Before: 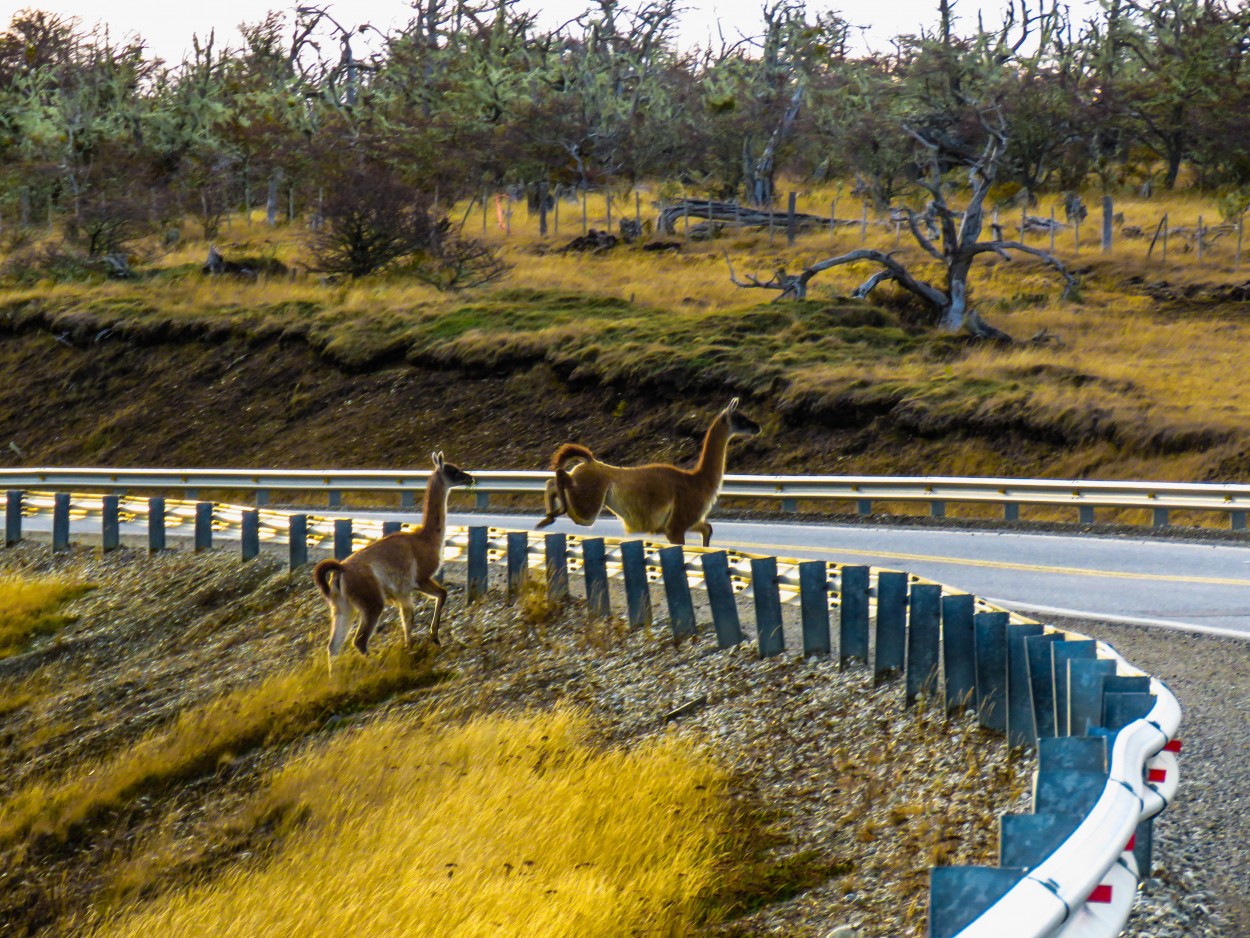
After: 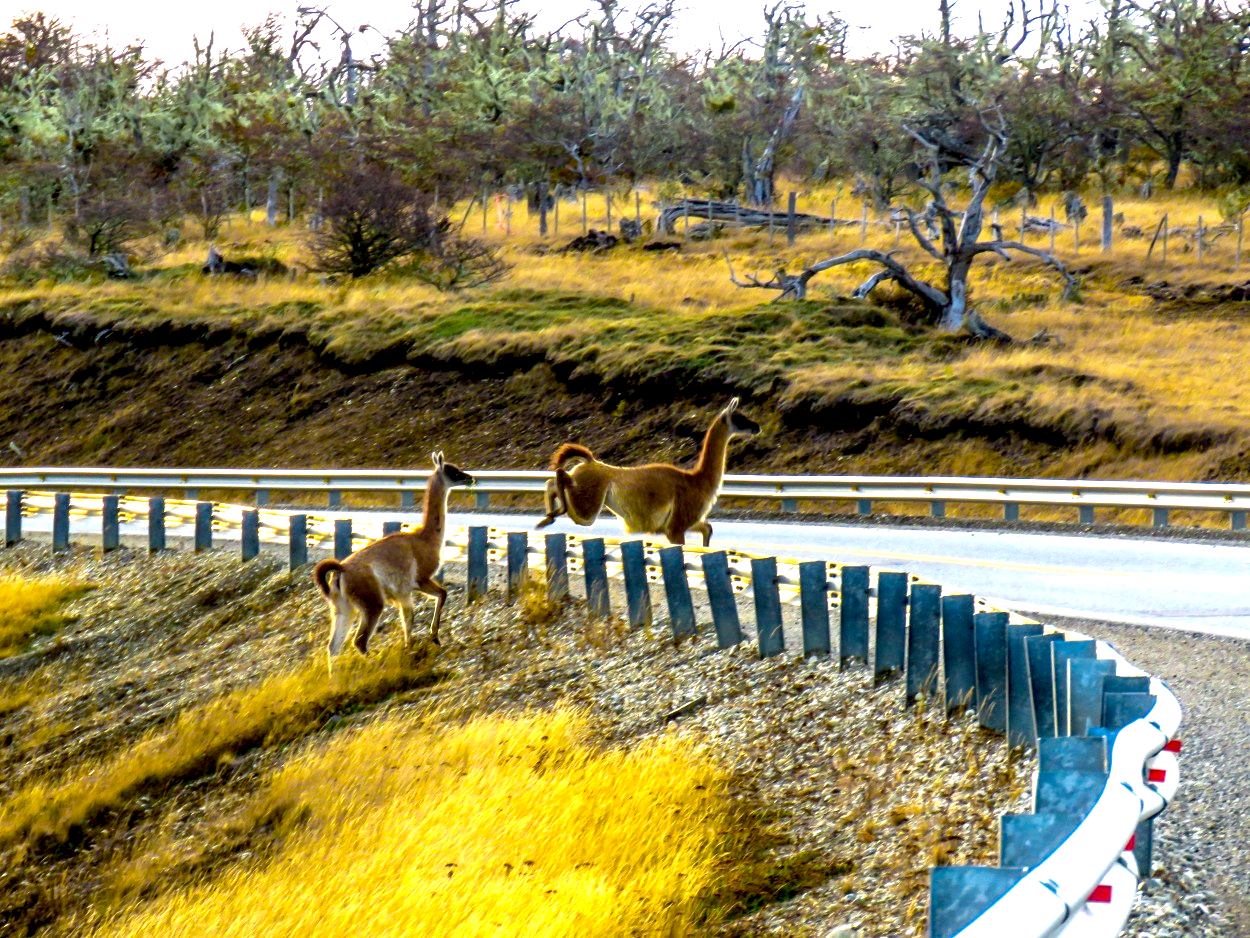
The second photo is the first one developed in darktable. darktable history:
exposure: black level correction 0.008, exposure 0.987 EV, compensate highlight preservation false
